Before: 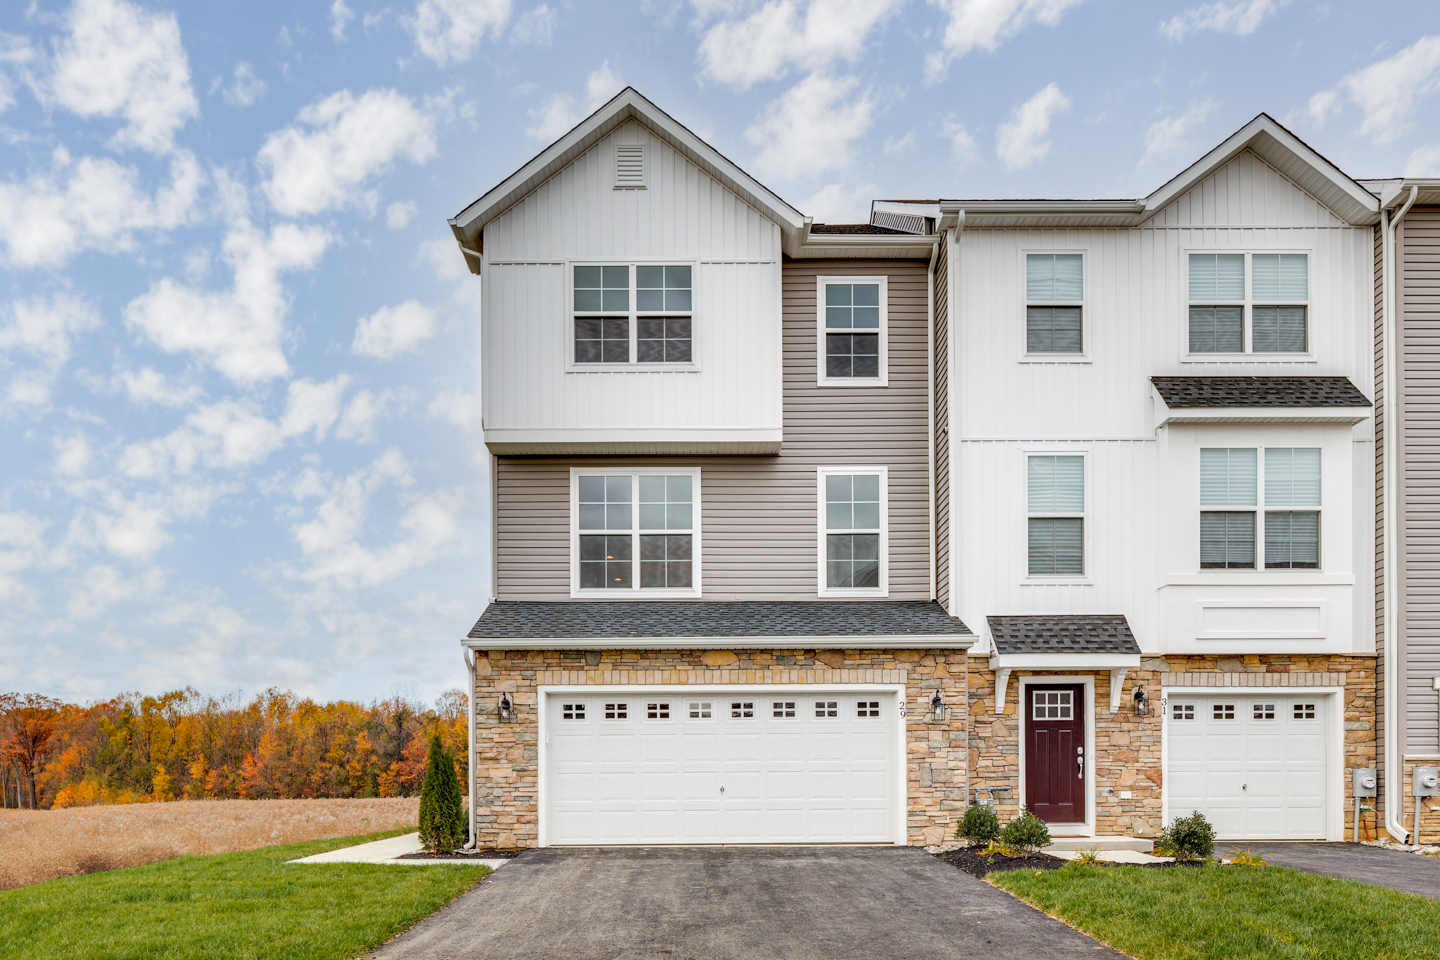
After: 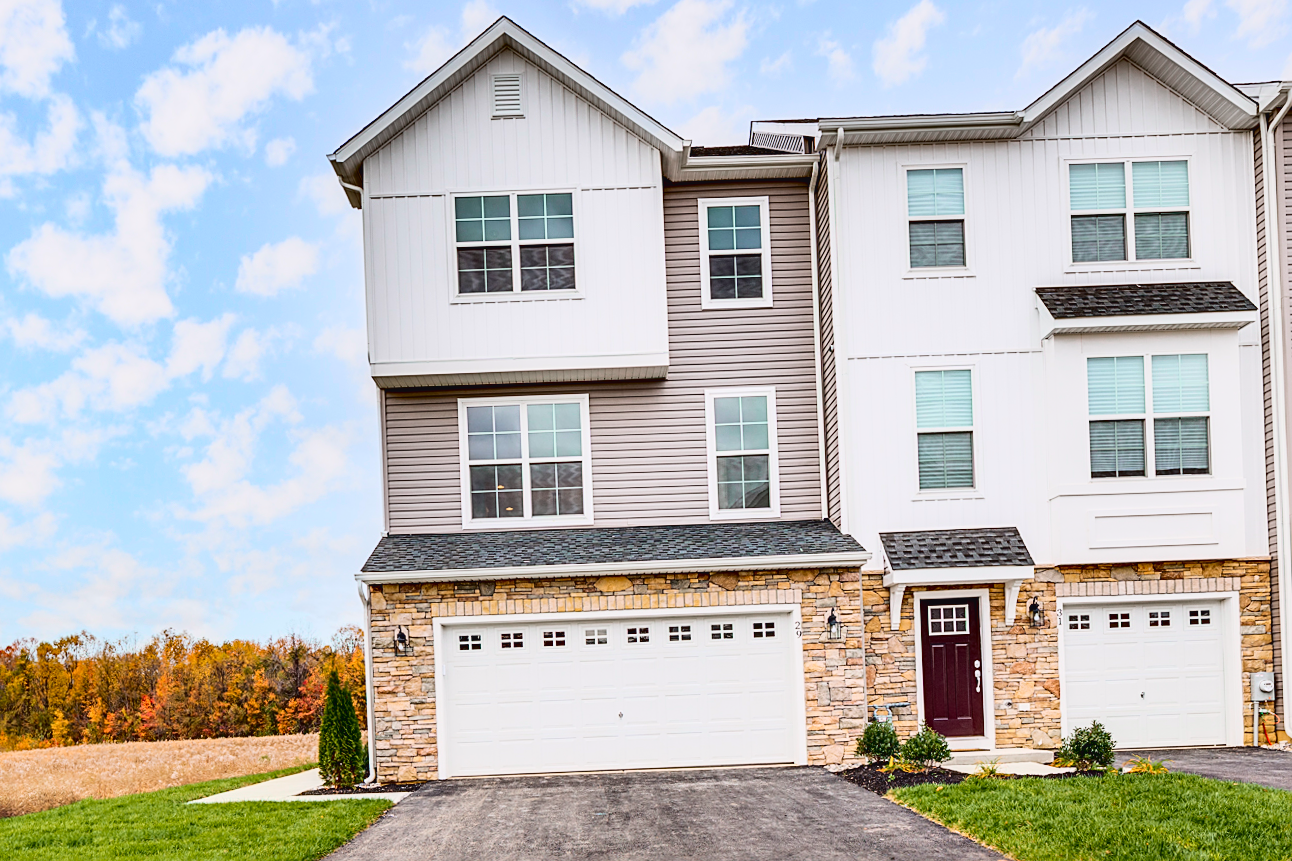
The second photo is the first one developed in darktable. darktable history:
crop and rotate: angle 1.96°, left 5.673%, top 5.673%
sharpen: on, module defaults
rotate and perspective: crop left 0, crop top 0
tone curve: curves: ch0 [(0, 0.031) (0.139, 0.084) (0.311, 0.278) (0.495, 0.544) (0.718, 0.816) (0.841, 0.909) (1, 0.967)]; ch1 [(0, 0) (0.272, 0.249) (0.388, 0.385) (0.479, 0.456) (0.495, 0.497) (0.538, 0.55) (0.578, 0.595) (0.707, 0.778) (1, 1)]; ch2 [(0, 0) (0.125, 0.089) (0.353, 0.329) (0.443, 0.408) (0.502, 0.495) (0.56, 0.553) (0.608, 0.631) (1, 1)], color space Lab, independent channels, preserve colors none
